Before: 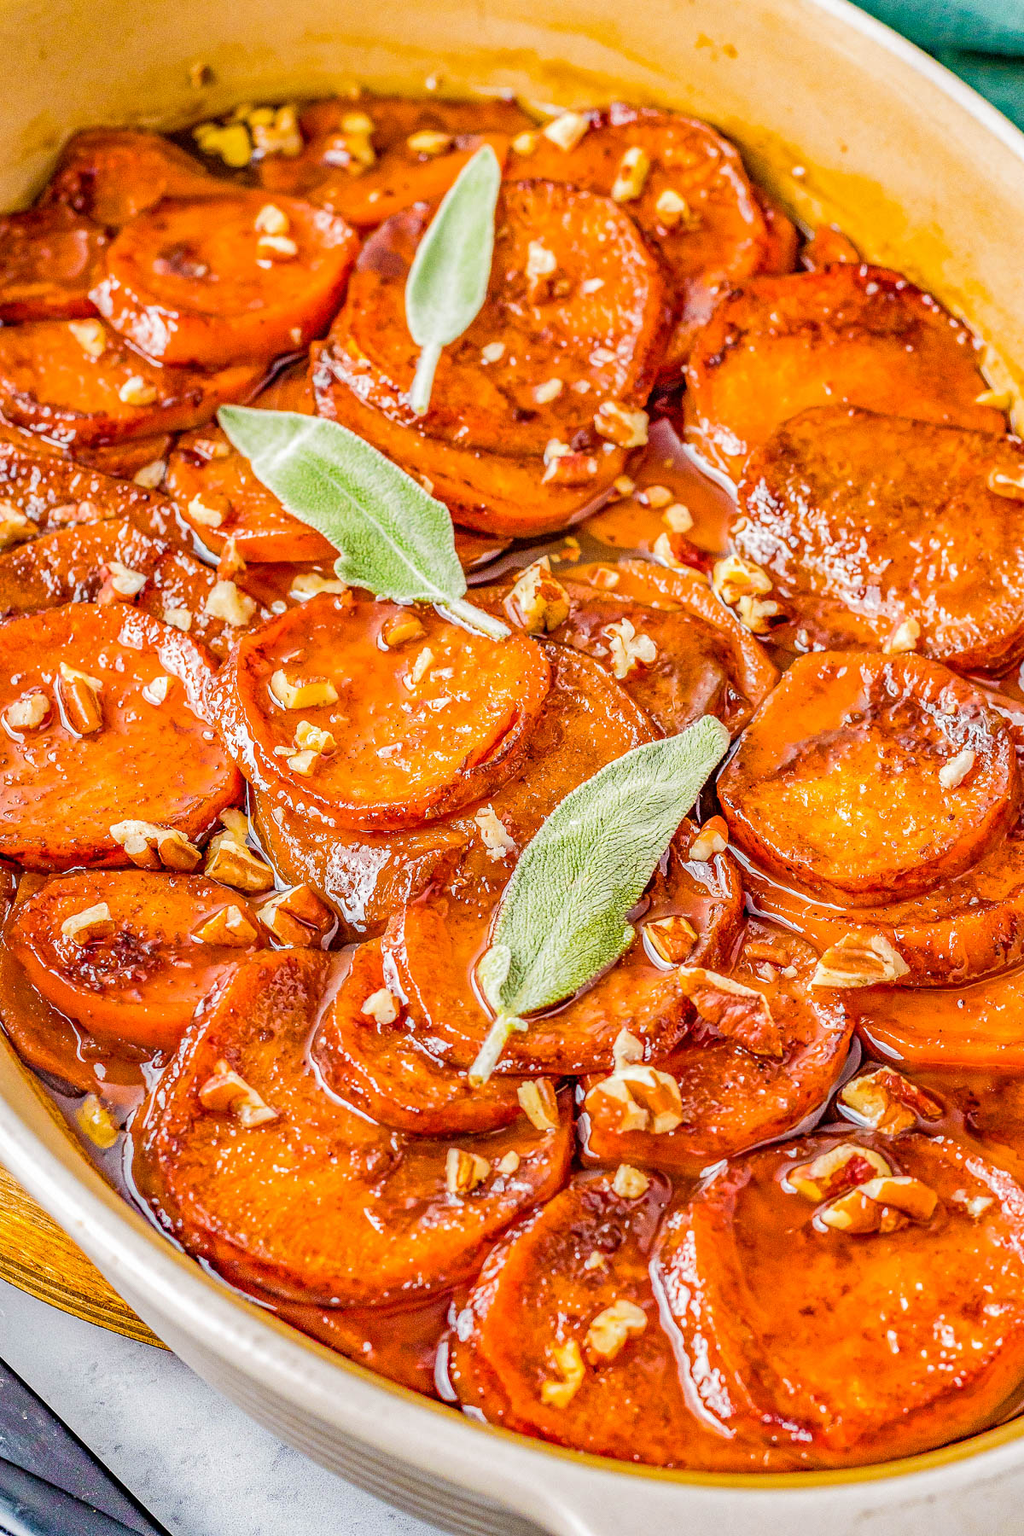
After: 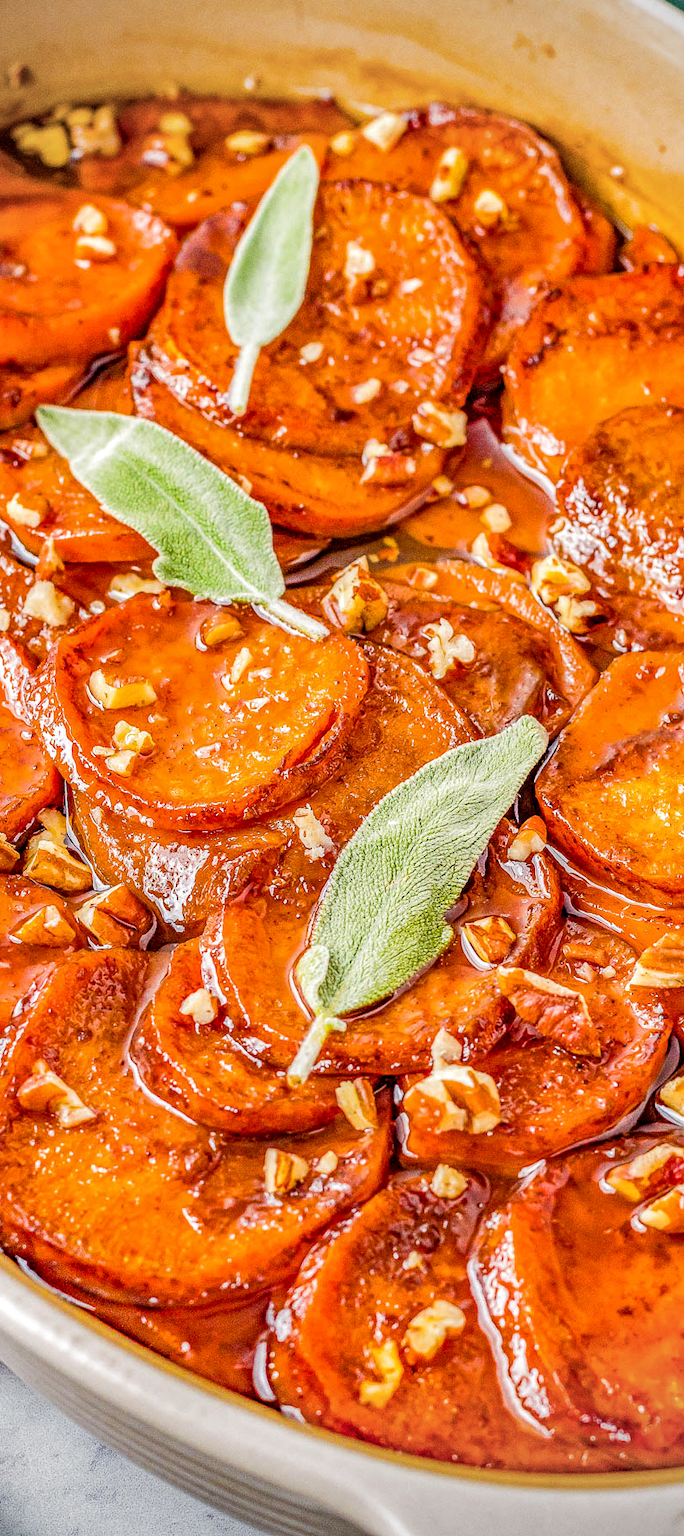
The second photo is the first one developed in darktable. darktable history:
local contrast: highlights 106%, shadows 100%, detail 119%, midtone range 0.2
vignetting: unbound false
shadows and highlights: shadows 37.33, highlights -27.84, soften with gaussian
crop and rotate: left 17.802%, right 15.298%
